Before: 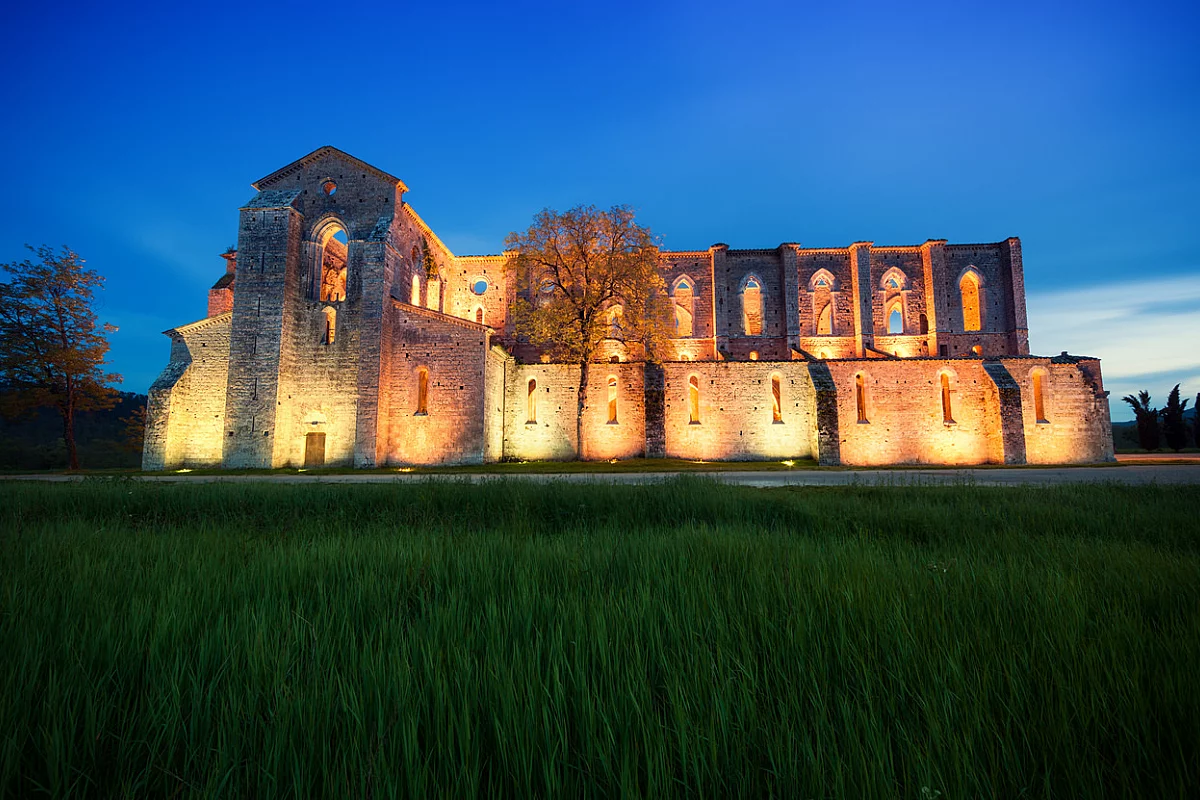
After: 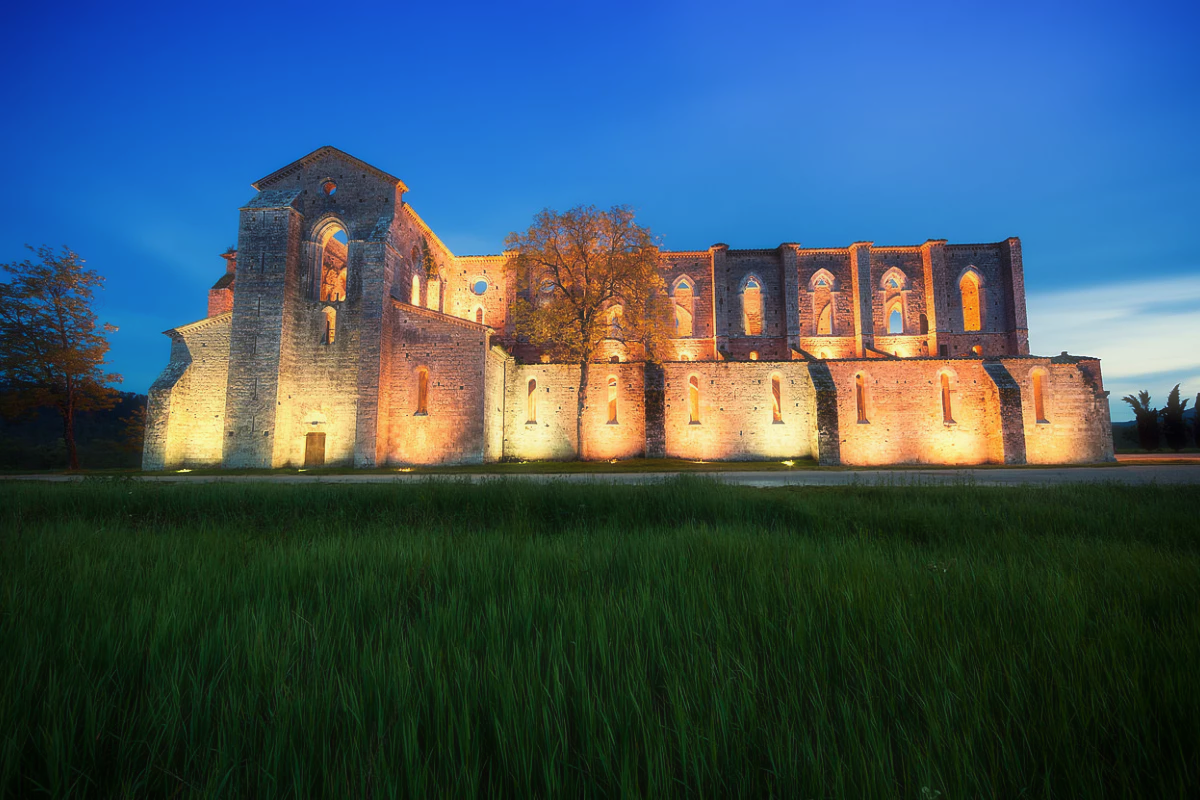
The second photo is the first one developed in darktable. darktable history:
contrast equalizer: octaves 7, y [[0.502, 0.505, 0.512, 0.529, 0.564, 0.588], [0.5 ×6], [0.502, 0.505, 0.512, 0.529, 0.564, 0.588], [0, 0.001, 0.001, 0.004, 0.008, 0.011], [0, 0.001, 0.001, 0.004, 0.008, 0.011]], mix -1
haze removal: strength -0.1, adaptive false
